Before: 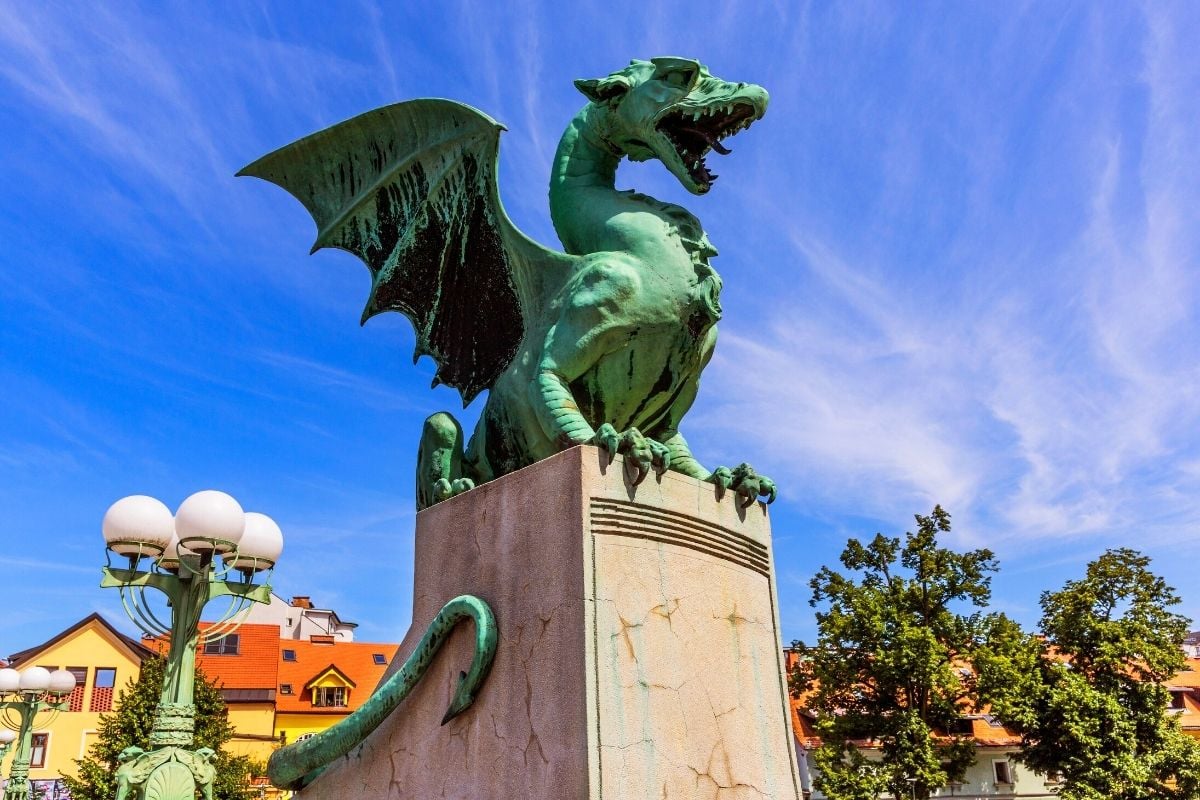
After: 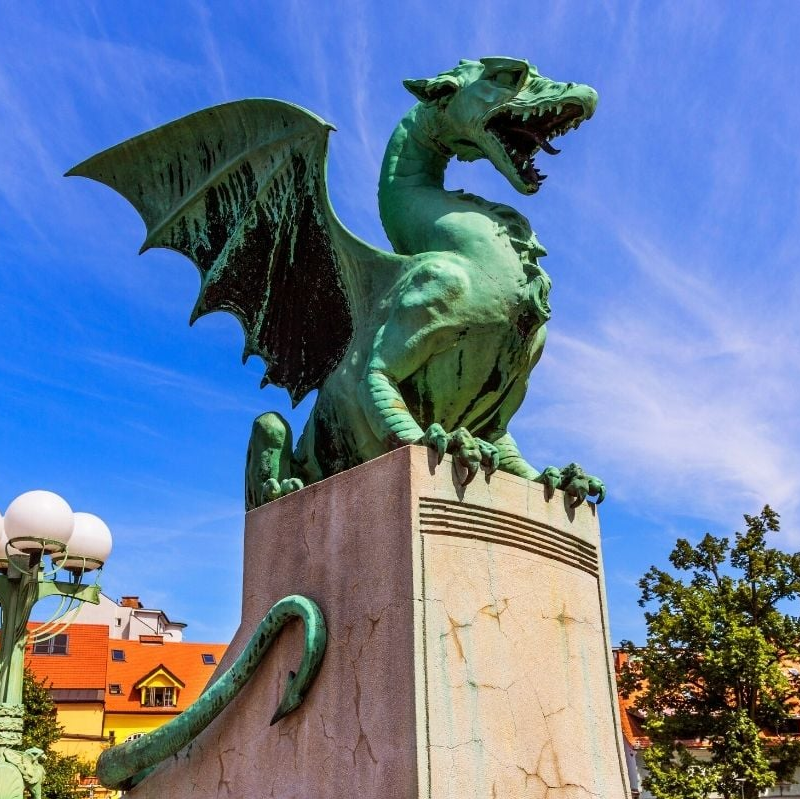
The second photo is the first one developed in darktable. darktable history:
crop and rotate: left 14.303%, right 19%
